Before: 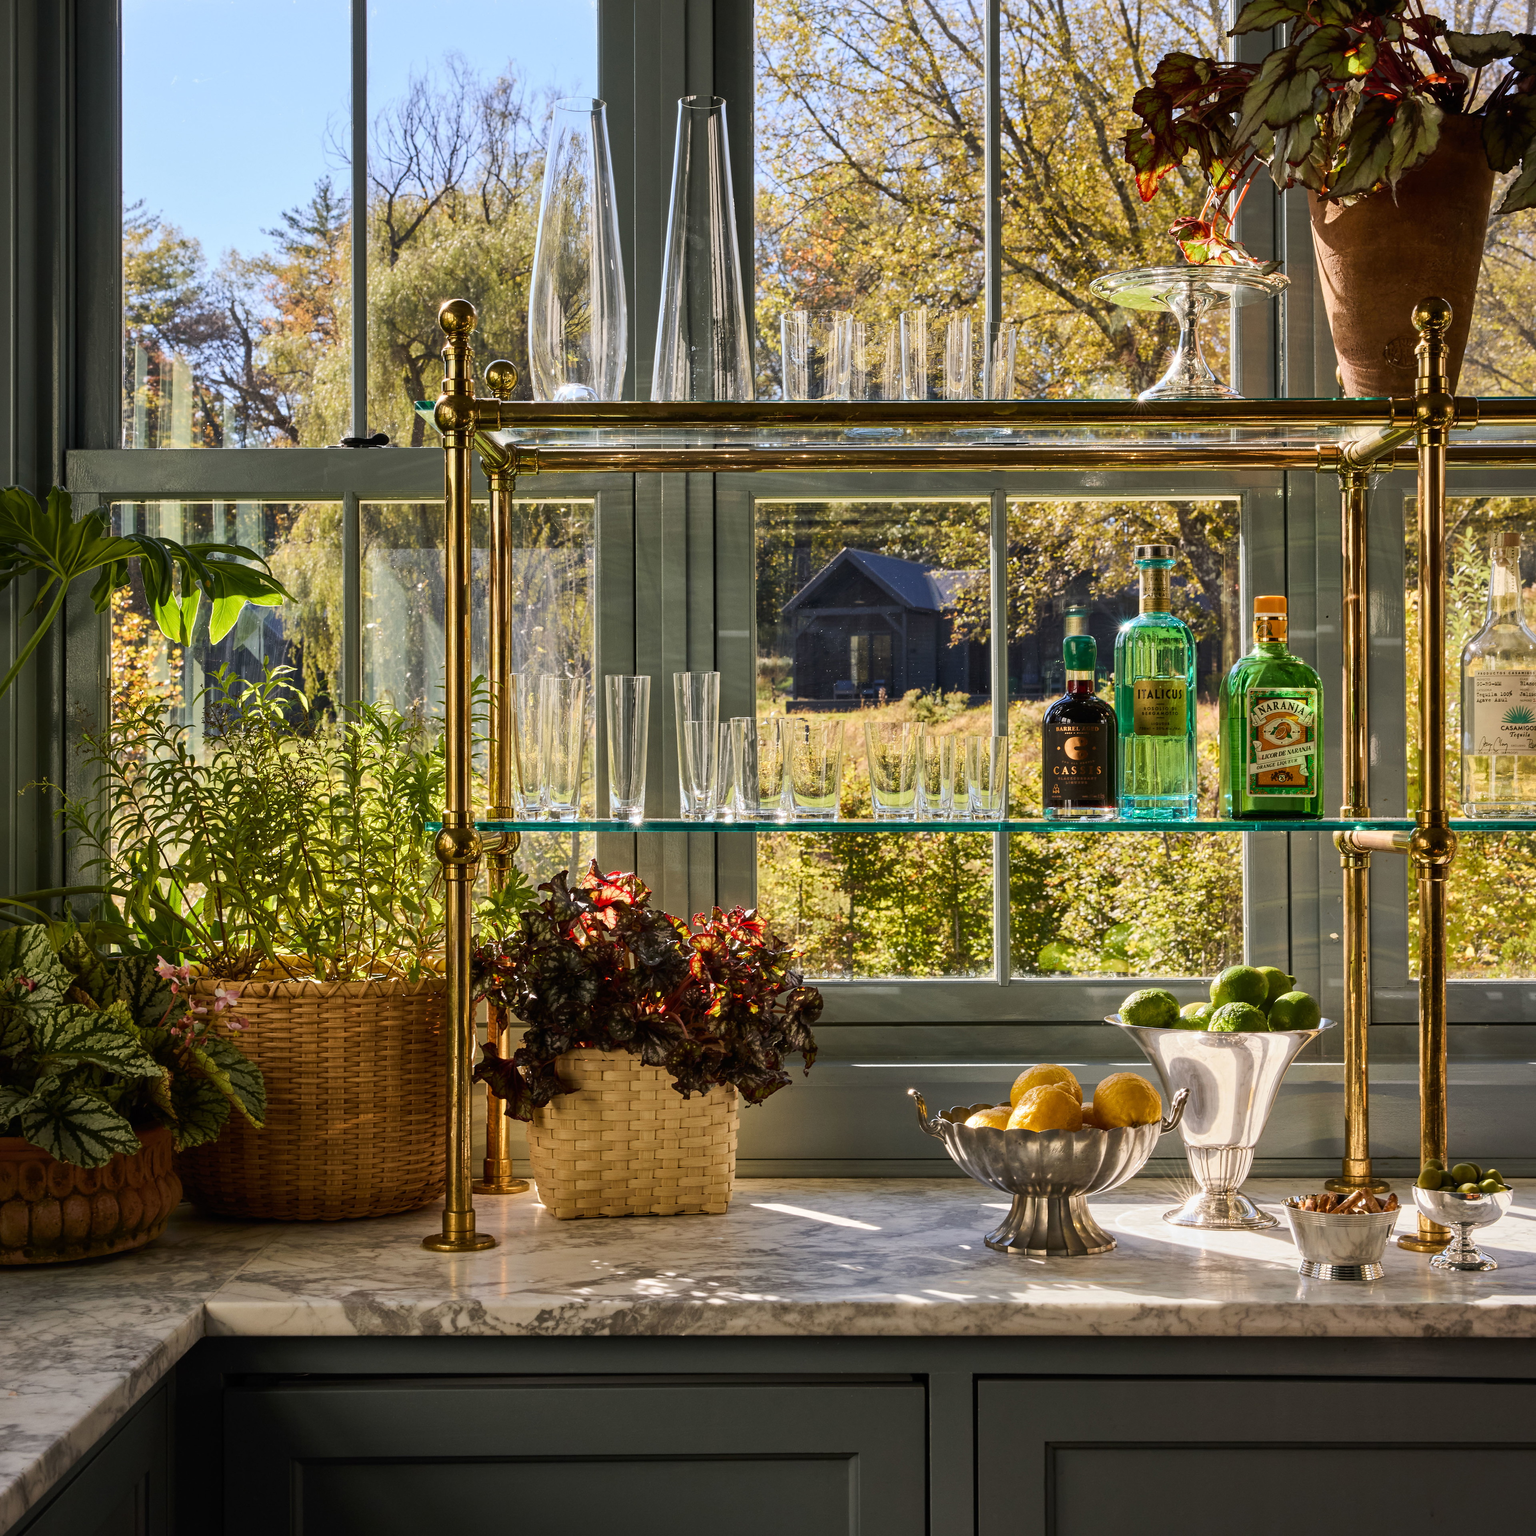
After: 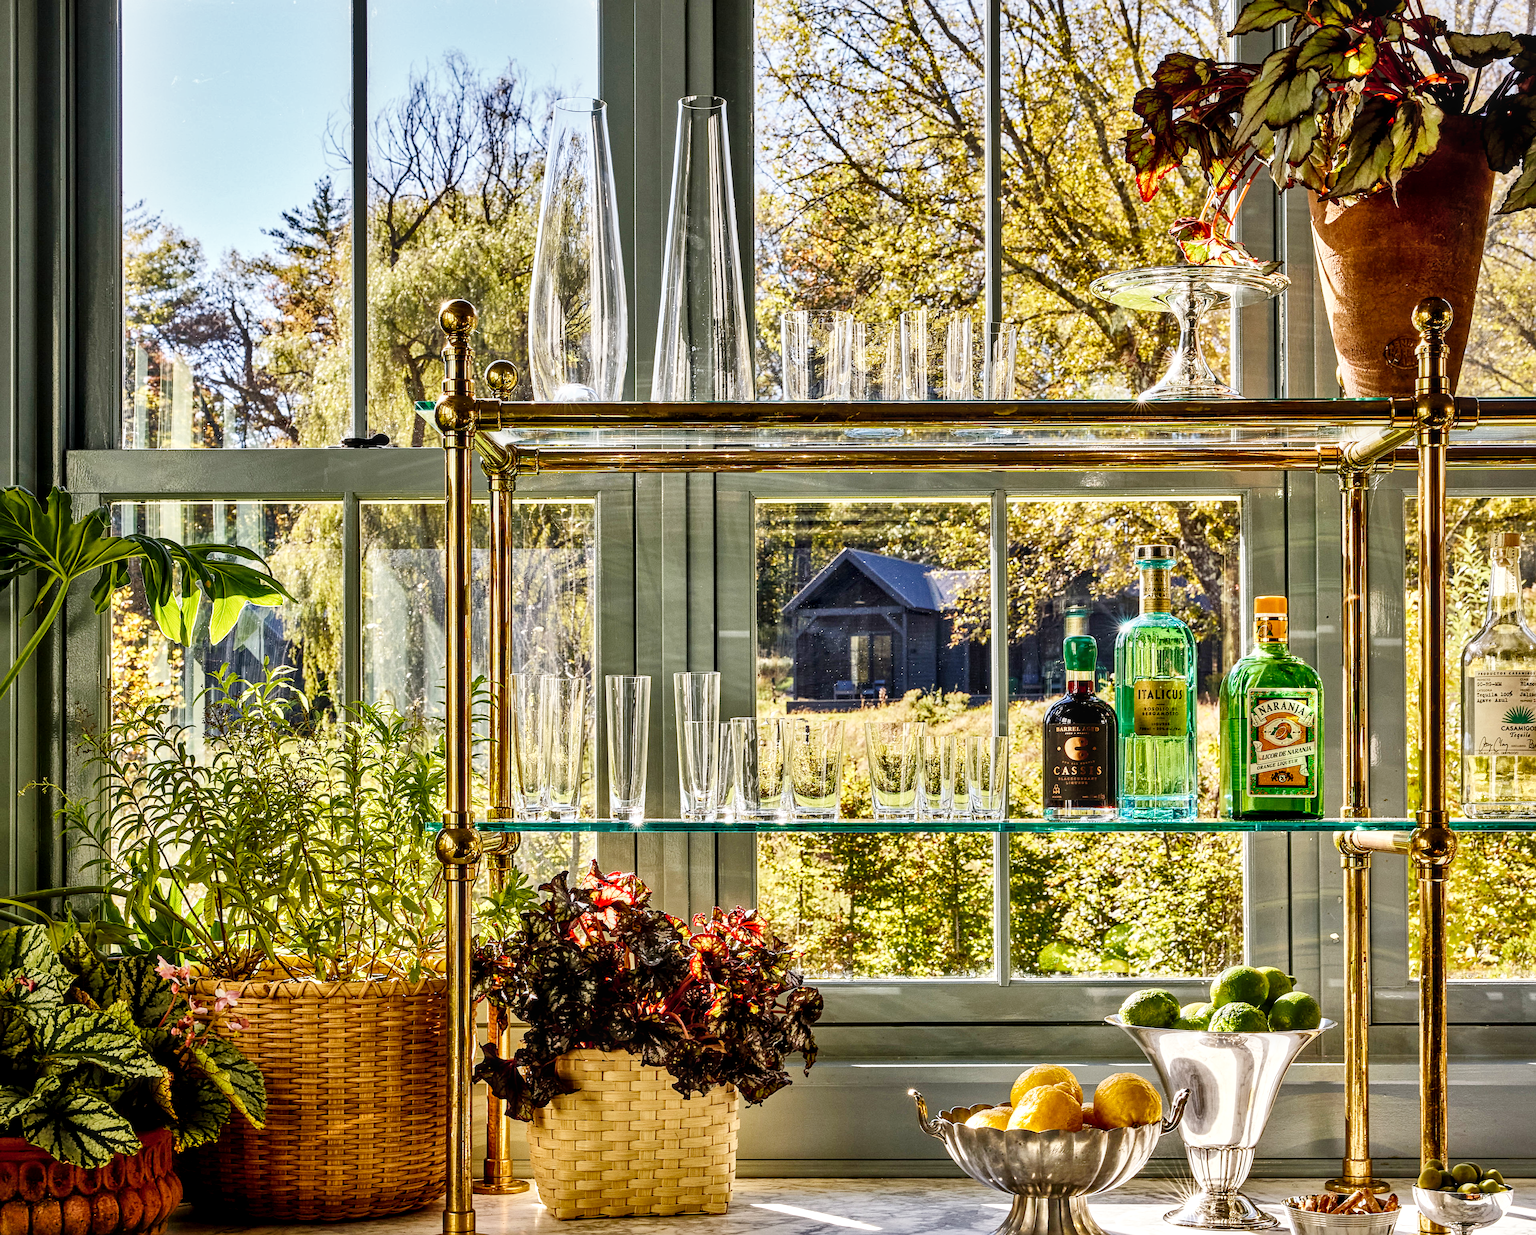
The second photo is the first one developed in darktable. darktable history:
base curve: curves: ch0 [(0, 0) (0.008, 0.007) (0.022, 0.029) (0.048, 0.089) (0.092, 0.197) (0.191, 0.399) (0.275, 0.534) (0.357, 0.65) (0.477, 0.78) (0.542, 0.833) (0.799, 0.973) (1, 1)], preserve colors none
local contrast: on, module defaults
exposure: black level correction 0.004, exposure 0.015 EV, compensate highlight preservation false
shadows and highlights: white point adjustment 0.138, highlights -70.53, soften with gaussian
sharpen: radius 2.172, amount 0.384, threshold 0.066
crop: bottom 19.583%
